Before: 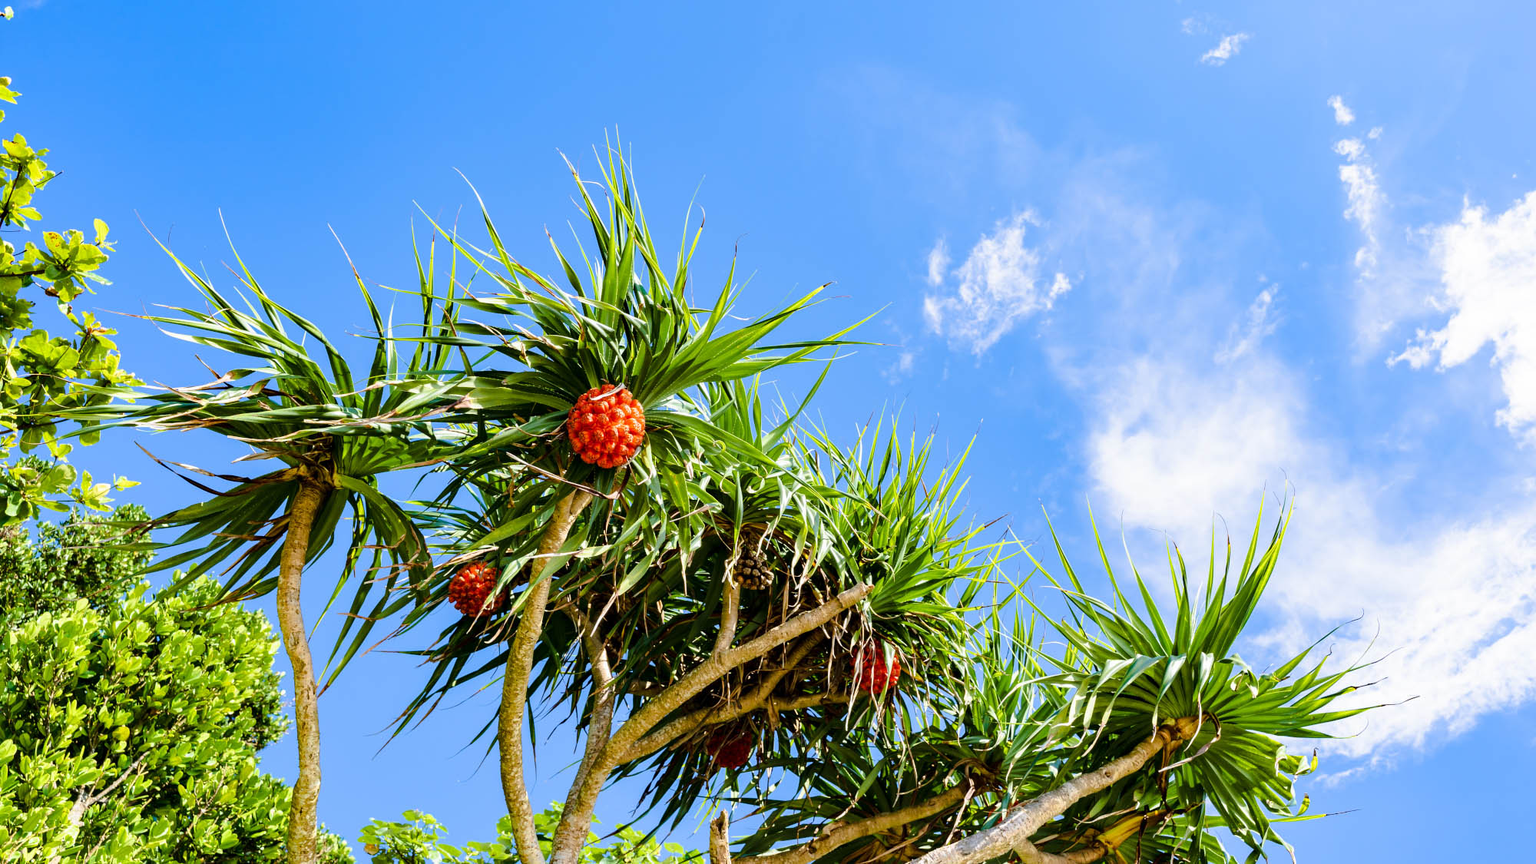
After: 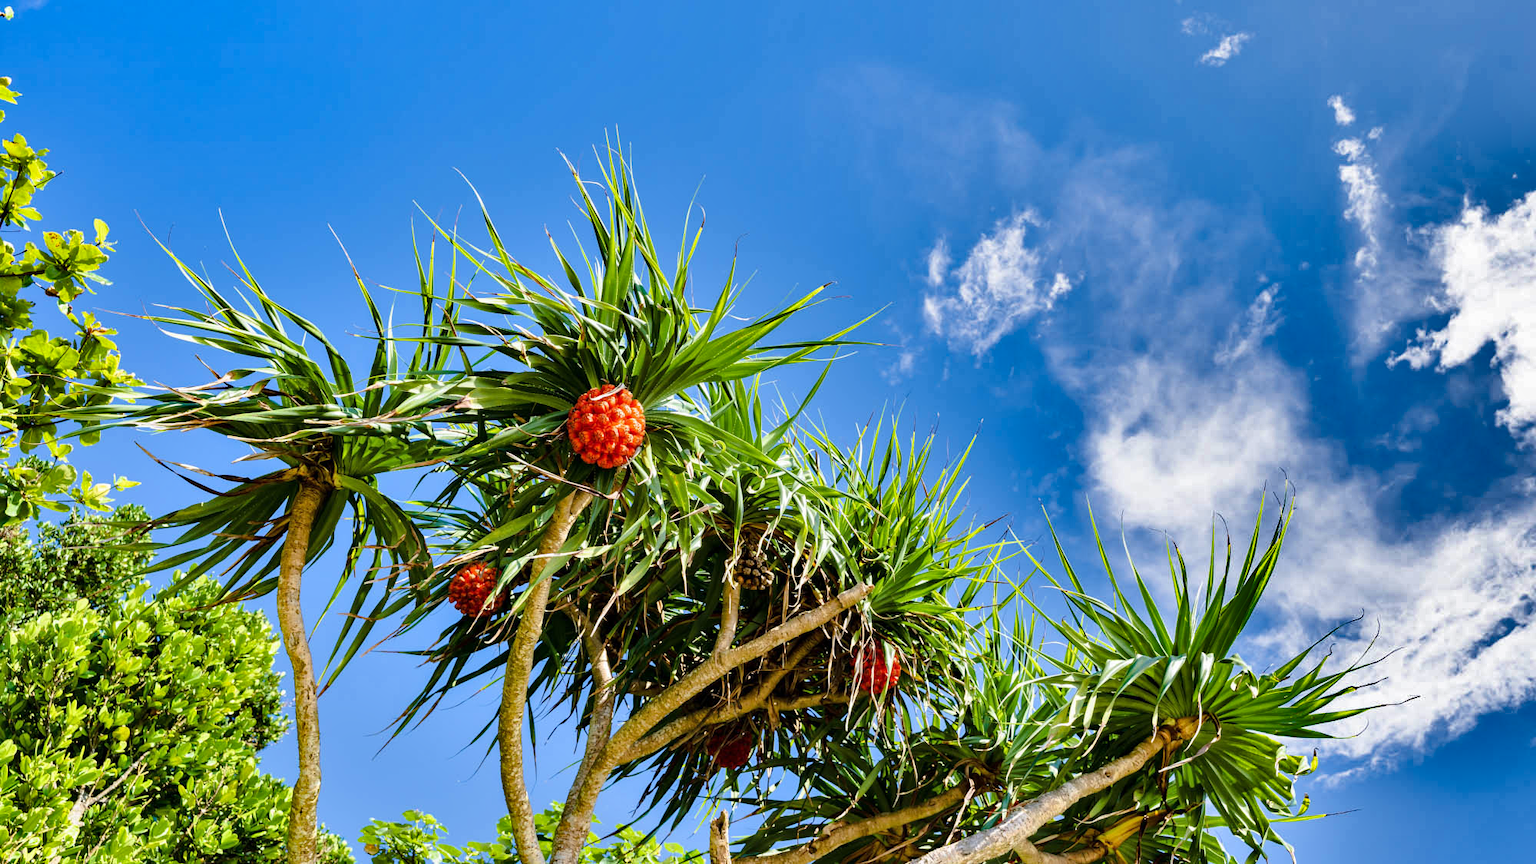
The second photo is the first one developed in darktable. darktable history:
shadows and highlights: shadows 21.02, highlights -82.41, soften with gaussian
